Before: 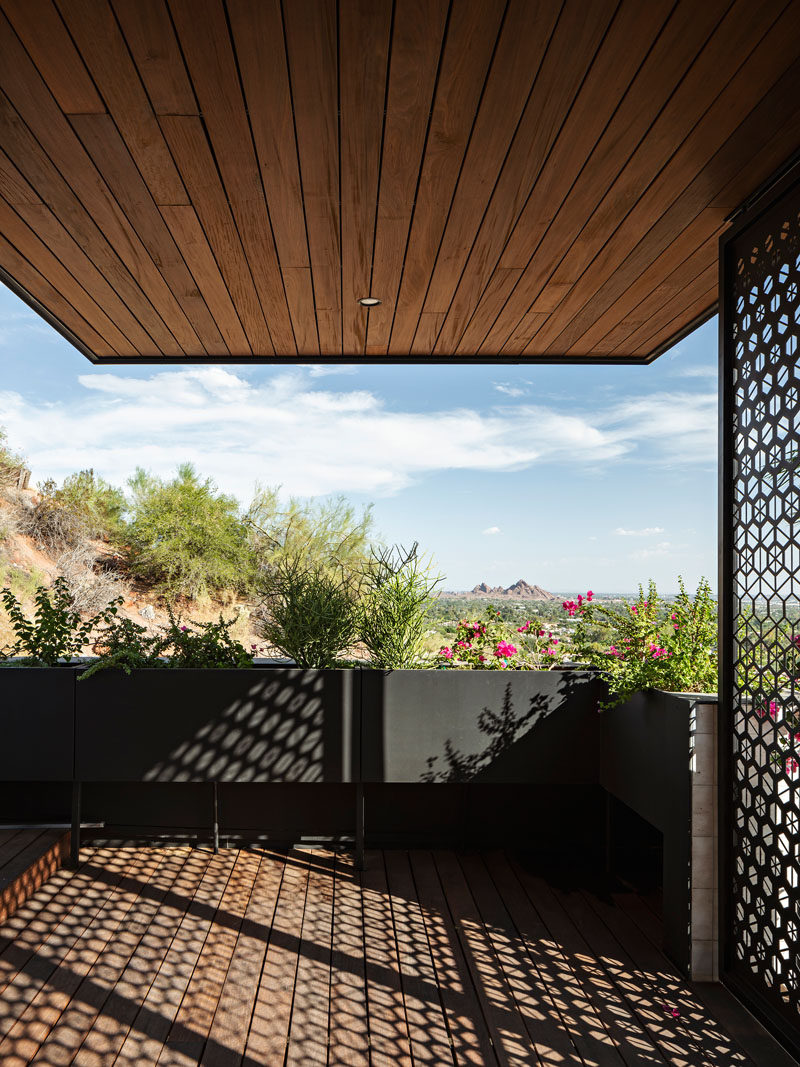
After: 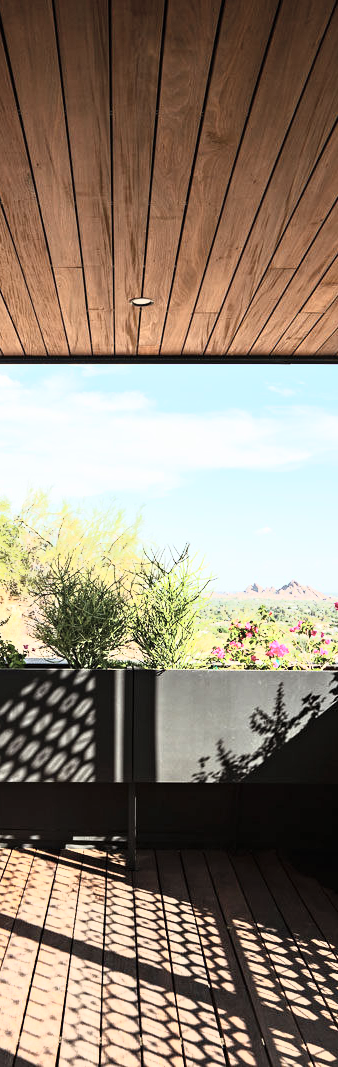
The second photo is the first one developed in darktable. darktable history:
crop: left 28.562%, right 29.121%
tone curve: curves: ch0 [(0, 0) (0.003, 0.005) (0.011, 0.018) (0.025, 0.041) (0.044, 0.072) (0.069, 0.113) (0.1, 0.163) (0.136, 0.221) (0.177, 0.289) (0.224, 0.366) (0.277, 0.452) (0.335, 0.546) (0.399, 0.65) (0.468, 0.763) (0.543, 0.885) (0.623, 0.93) (0.709, 0.946) (0.801, 0.963) (0.898, 0.981) (1, 1)], color space Lab, independent channels, preserve colors none
